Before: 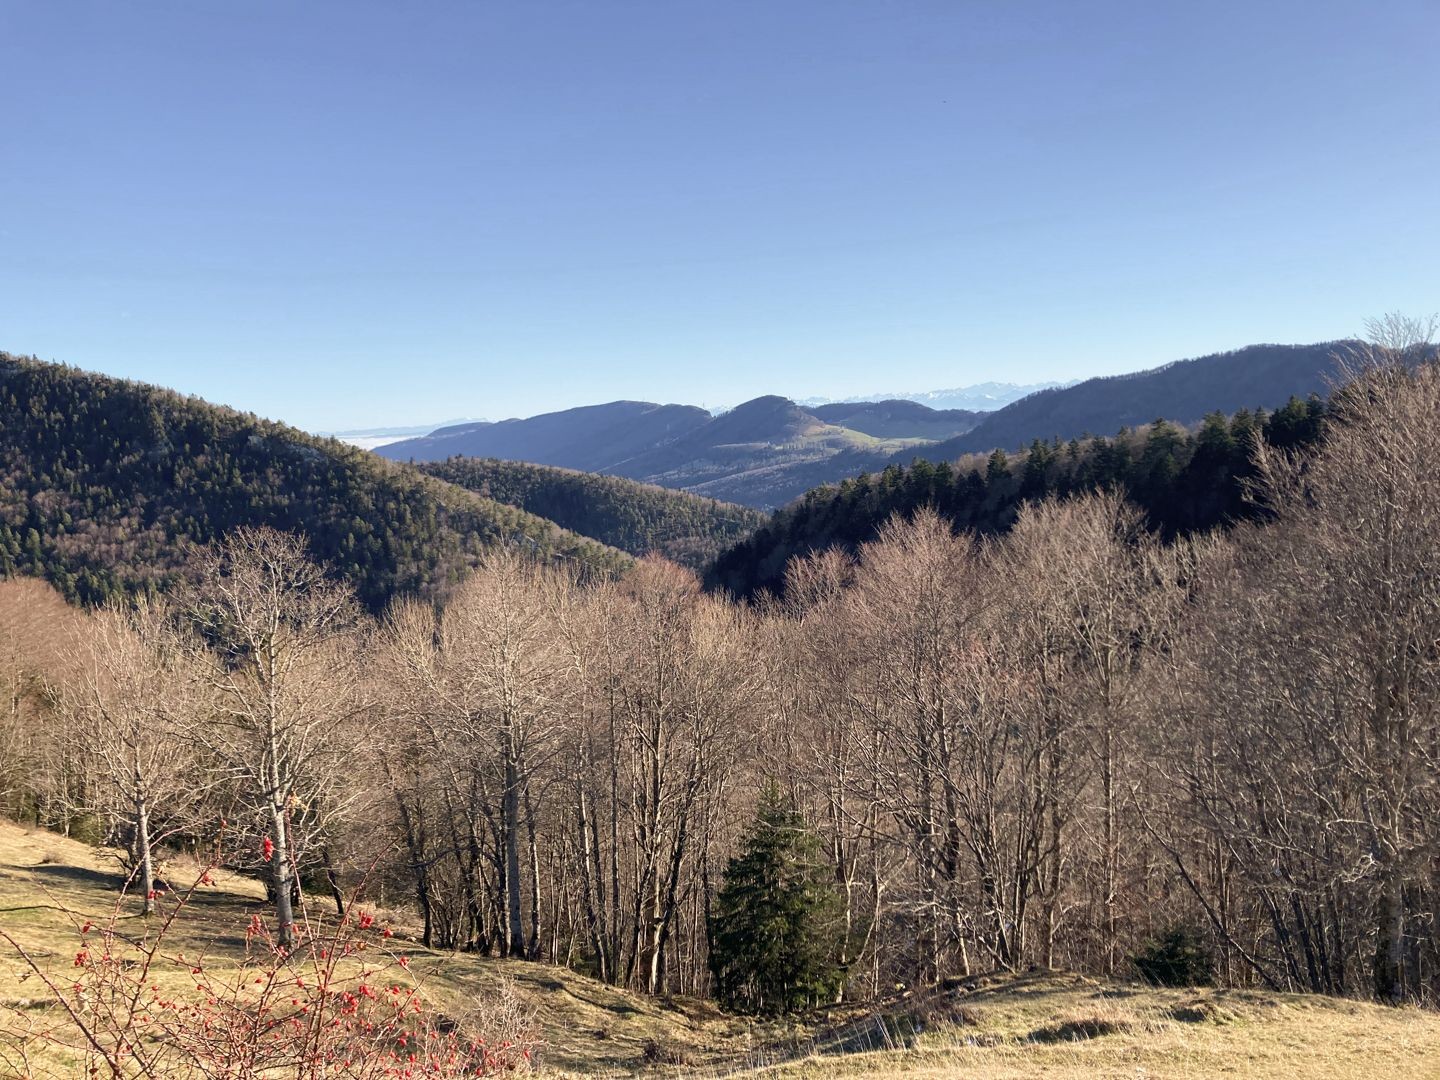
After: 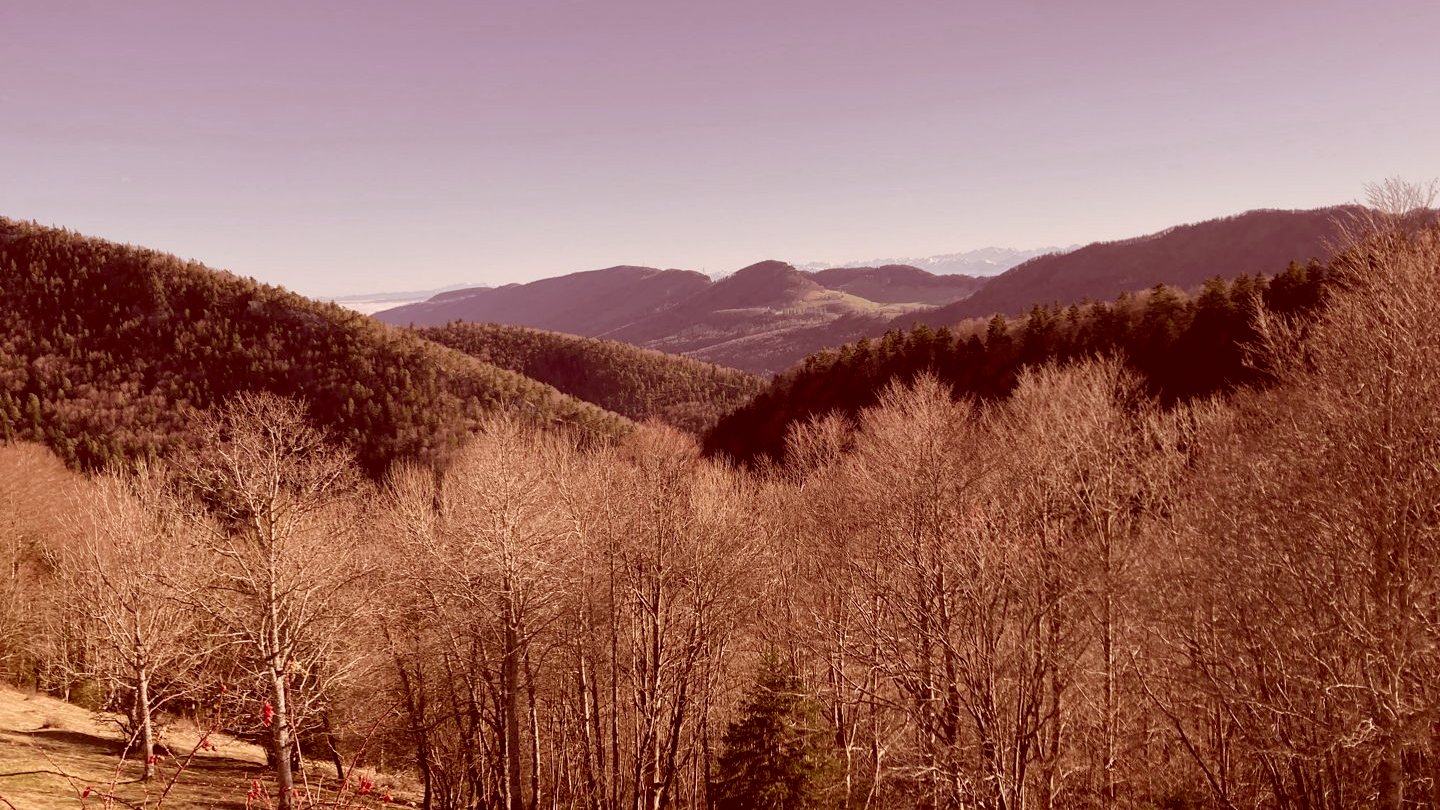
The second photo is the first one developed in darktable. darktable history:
crop and rotate: top 12.5%, bottom 12.5%
color correction: highlights a* 9.03, highlights b* 8.71, shadows a* 40, shadows b* 40, saturation 0.8
exposure: exposure -0.242 EV, compensate highlight preservation false
